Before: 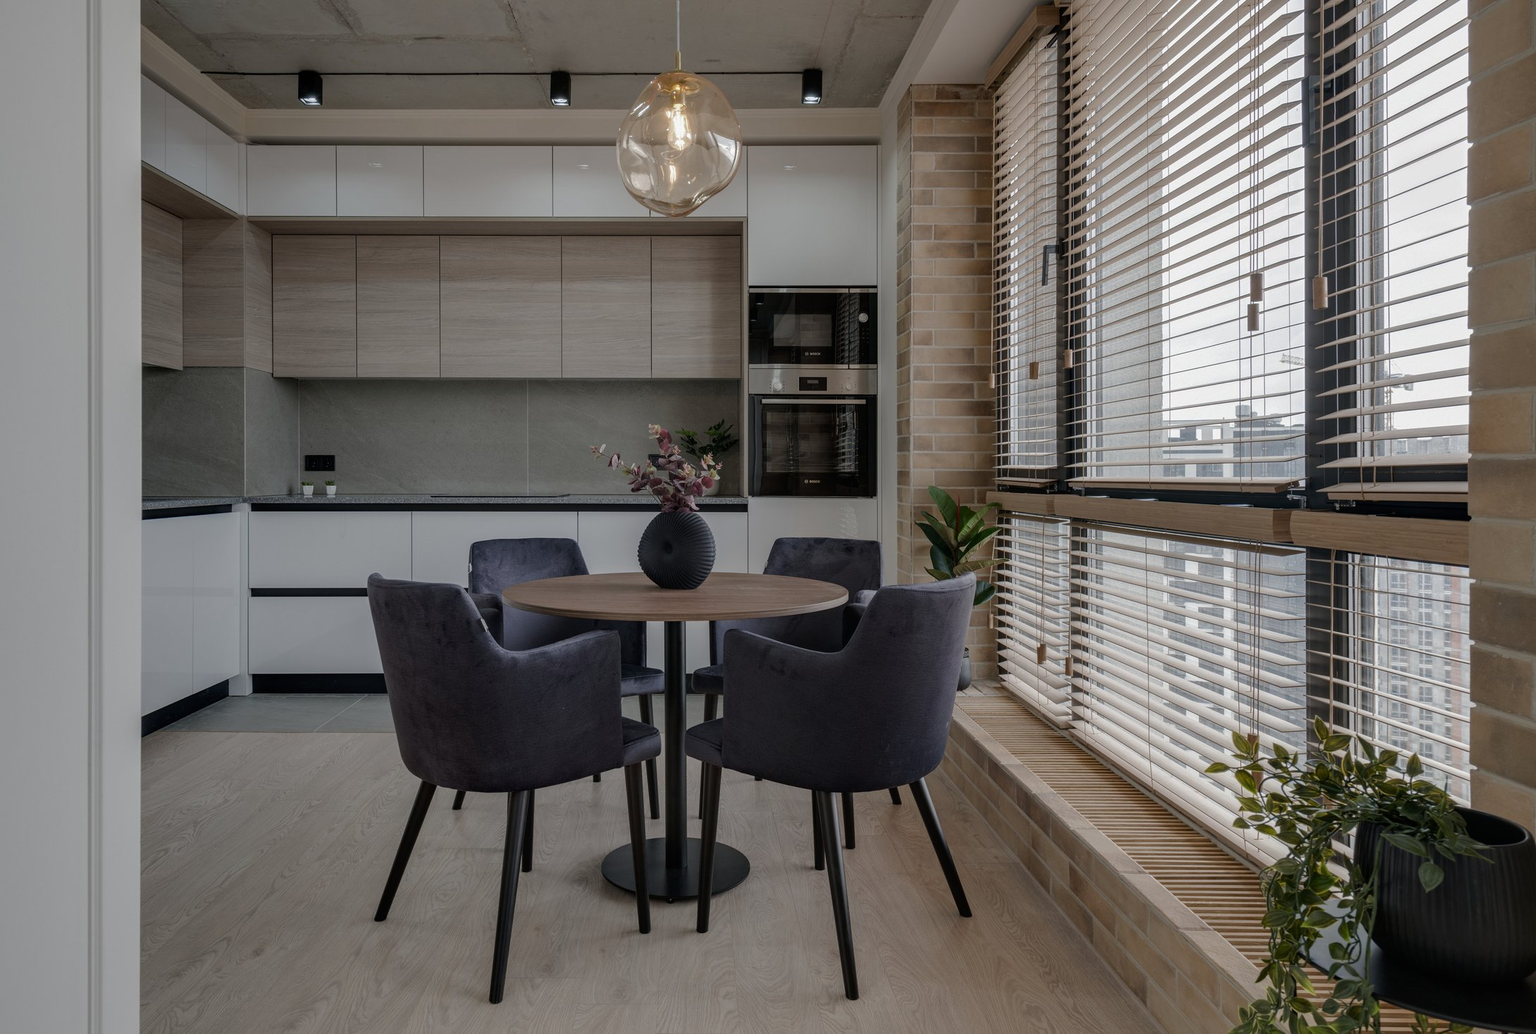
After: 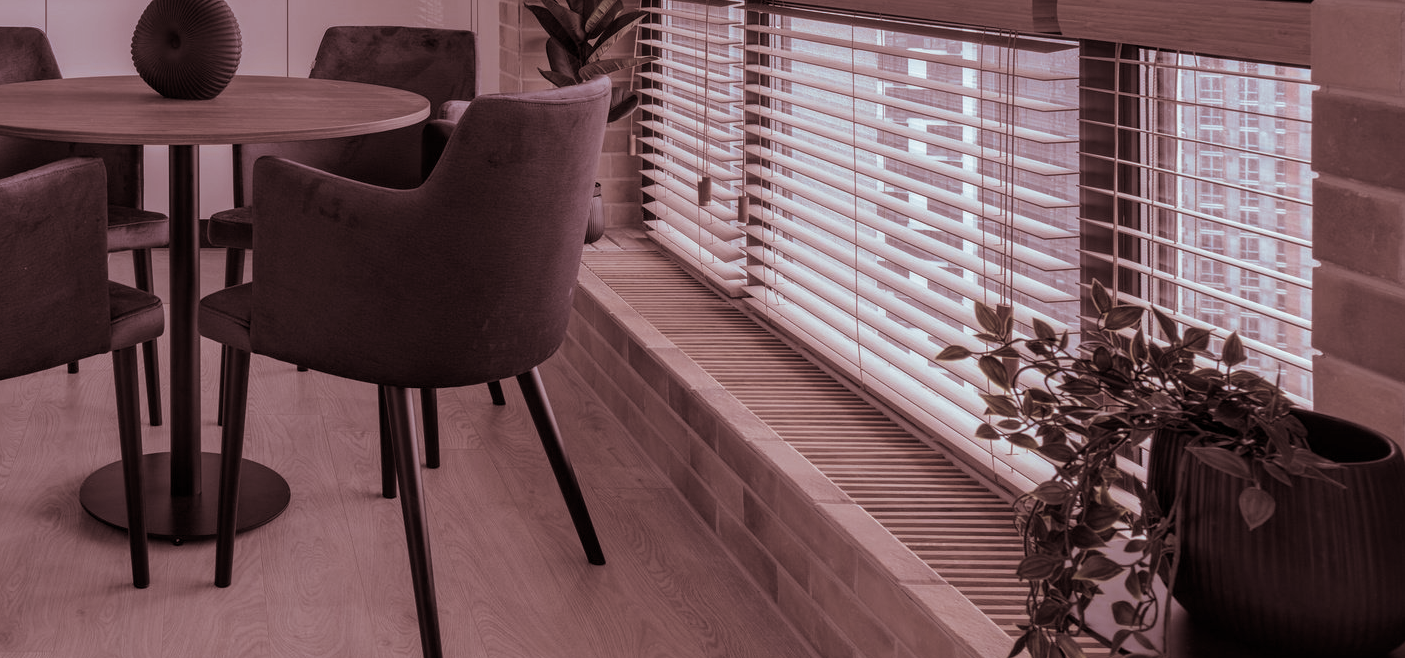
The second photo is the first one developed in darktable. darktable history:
white balance: red 1.05, blue 1.072
split-toning: shadows › saturation 0.3, highlights › hue 180°, highlights › saturation 0.3, compress 0%
local contrast: mode bilateral grid, contrast 10, coarseness 25, detail 110%, midtone range 0.2
crop and rotate: left 35.509%, top 50.238%, bottom 4.934%
